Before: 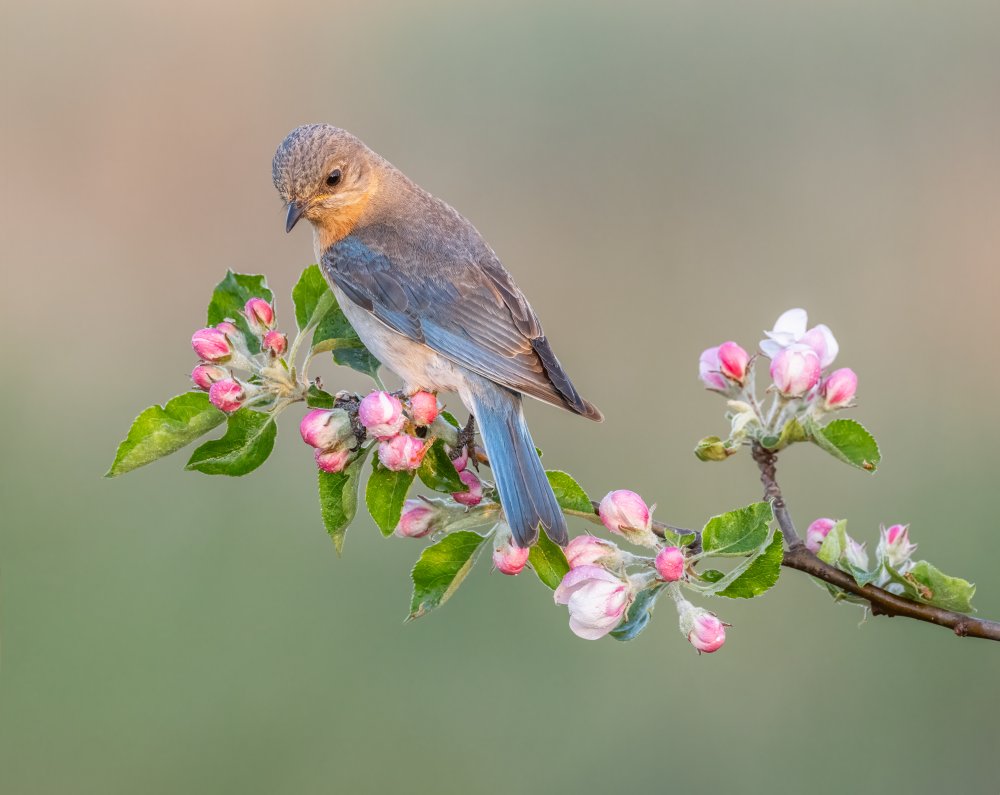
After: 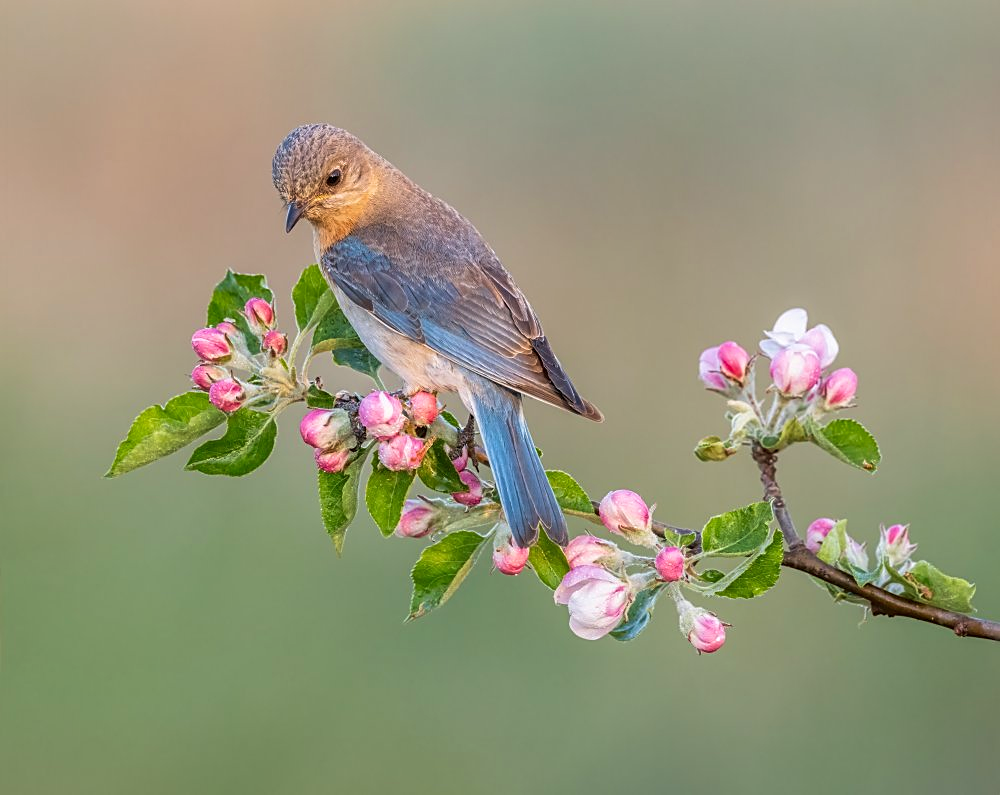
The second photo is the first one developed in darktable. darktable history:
shadows and highlights: shadows 48.6, highlights -40.78, soften with gaussian
sharpen: on, module defaults
velvia: on, module defaults
